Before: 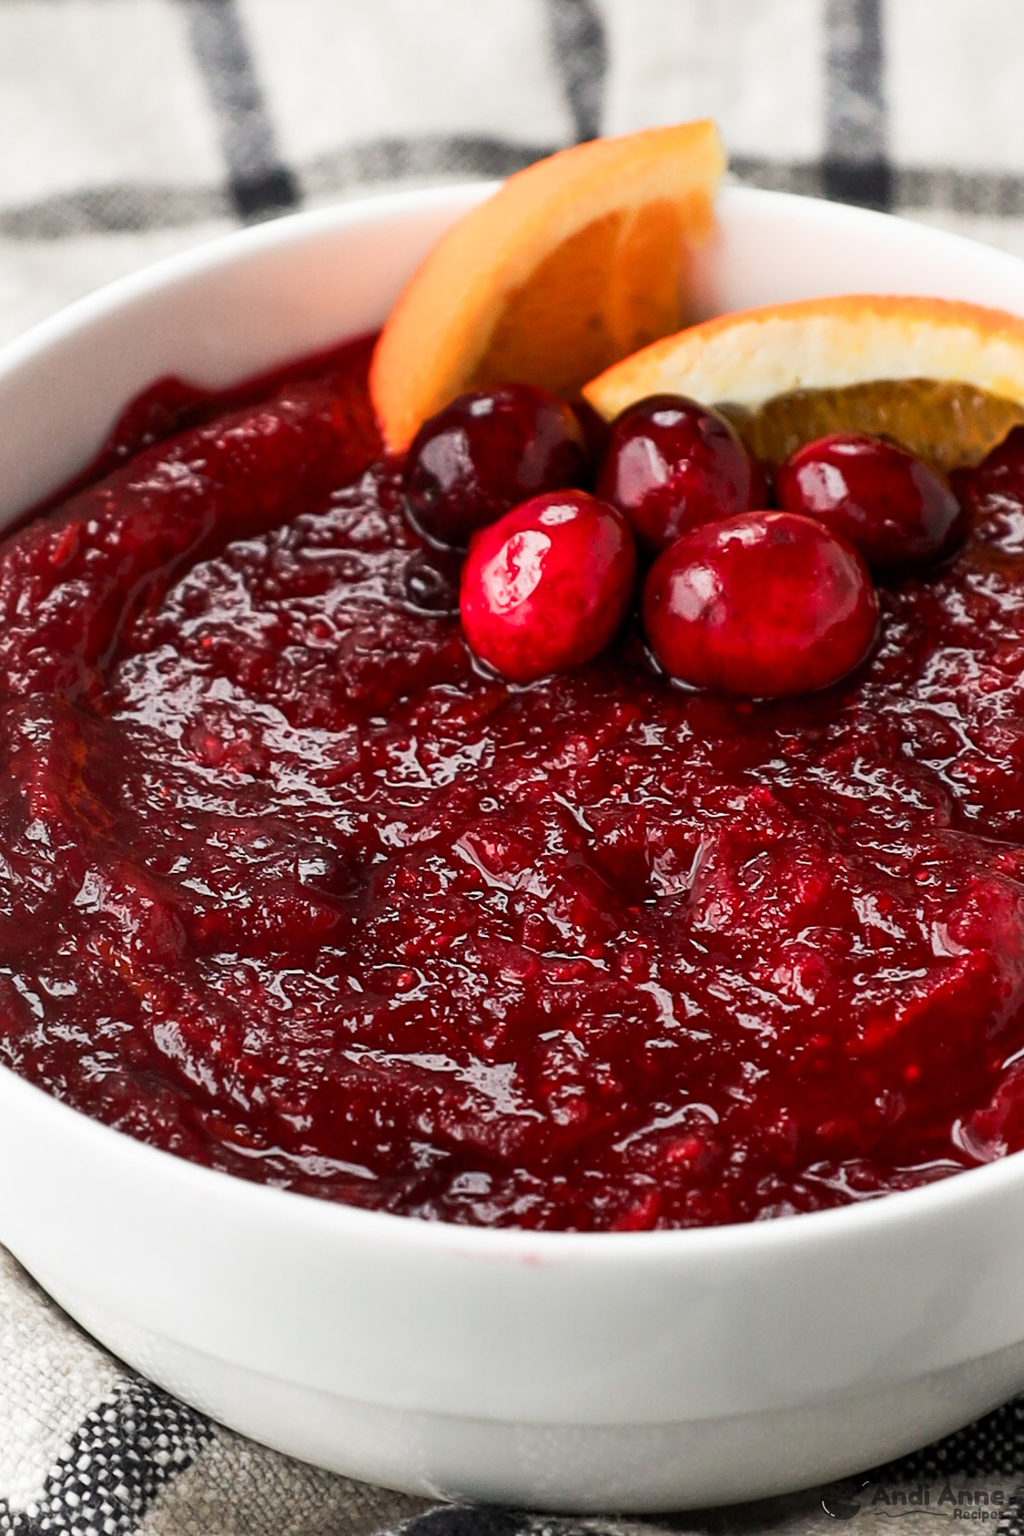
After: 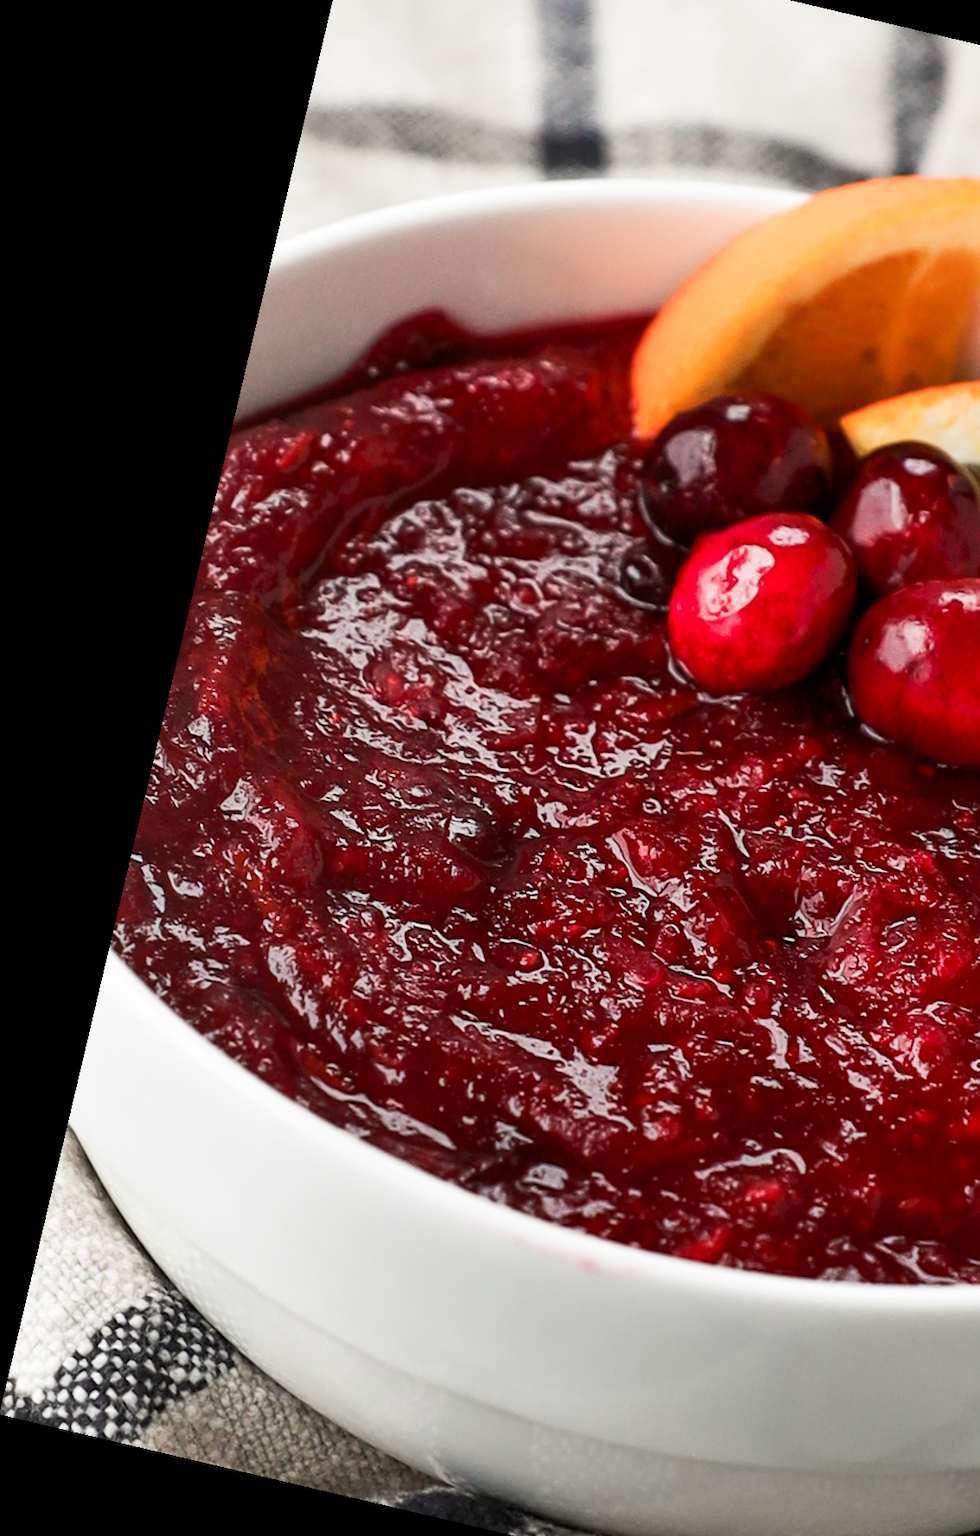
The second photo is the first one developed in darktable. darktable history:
rotate and perspective: rotation 13.27°, automatic cropping off
crop: top 5.803%, right 27.864%, bottom 5.804%
